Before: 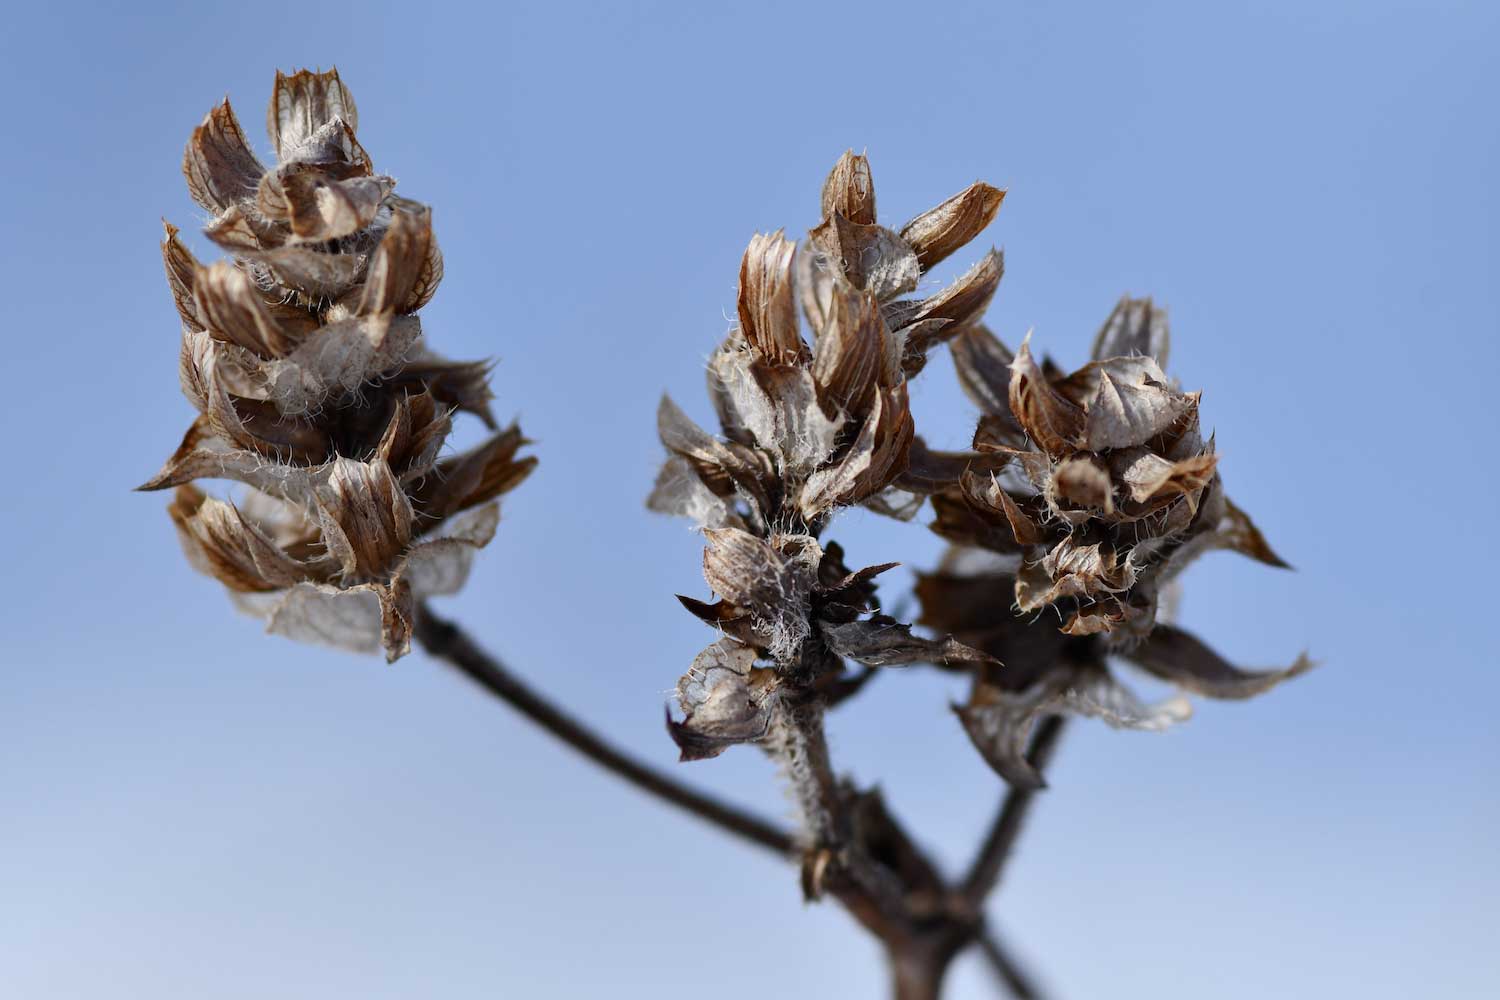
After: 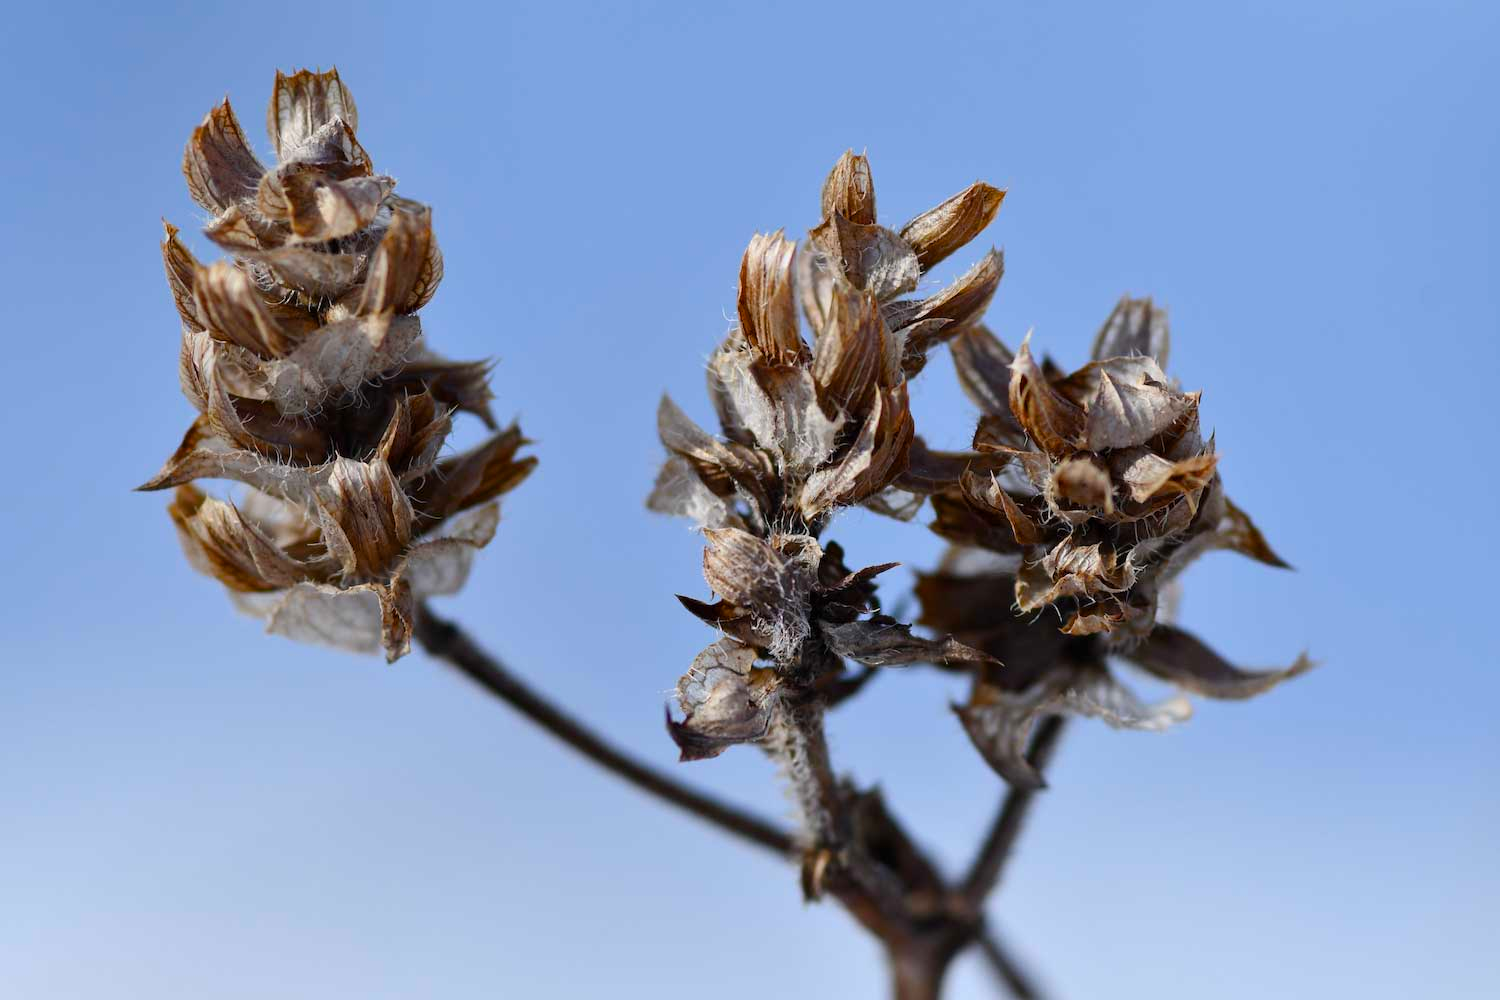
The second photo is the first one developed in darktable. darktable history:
color balance rgb: perceptual saturation grading › global saturation 30.488%
